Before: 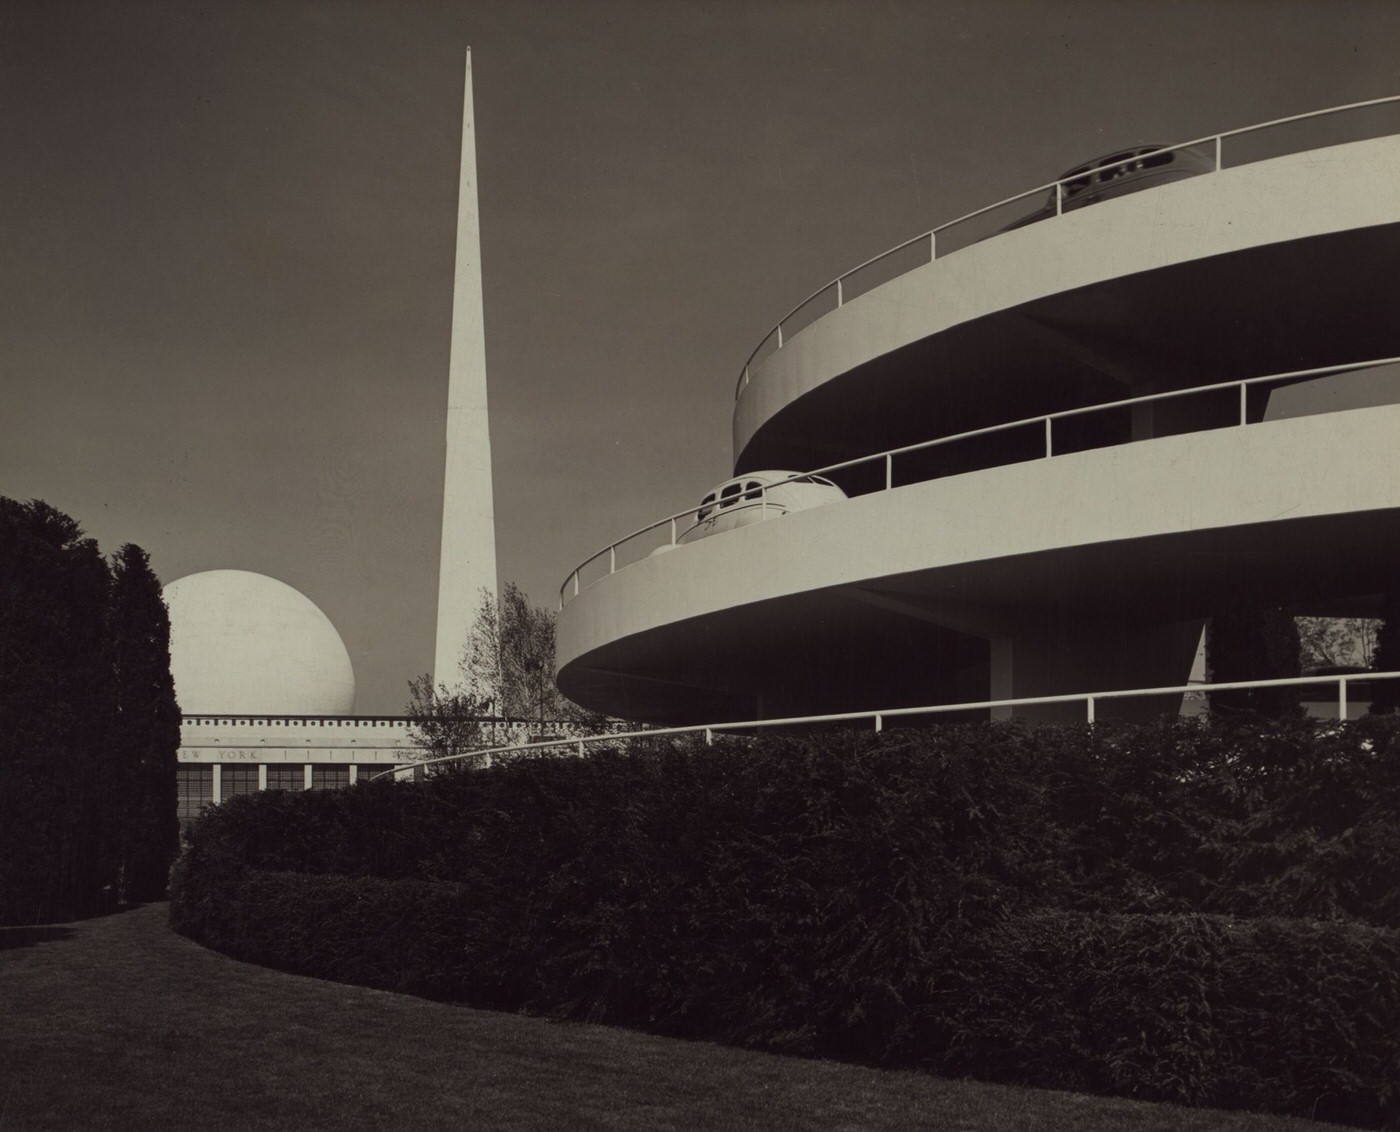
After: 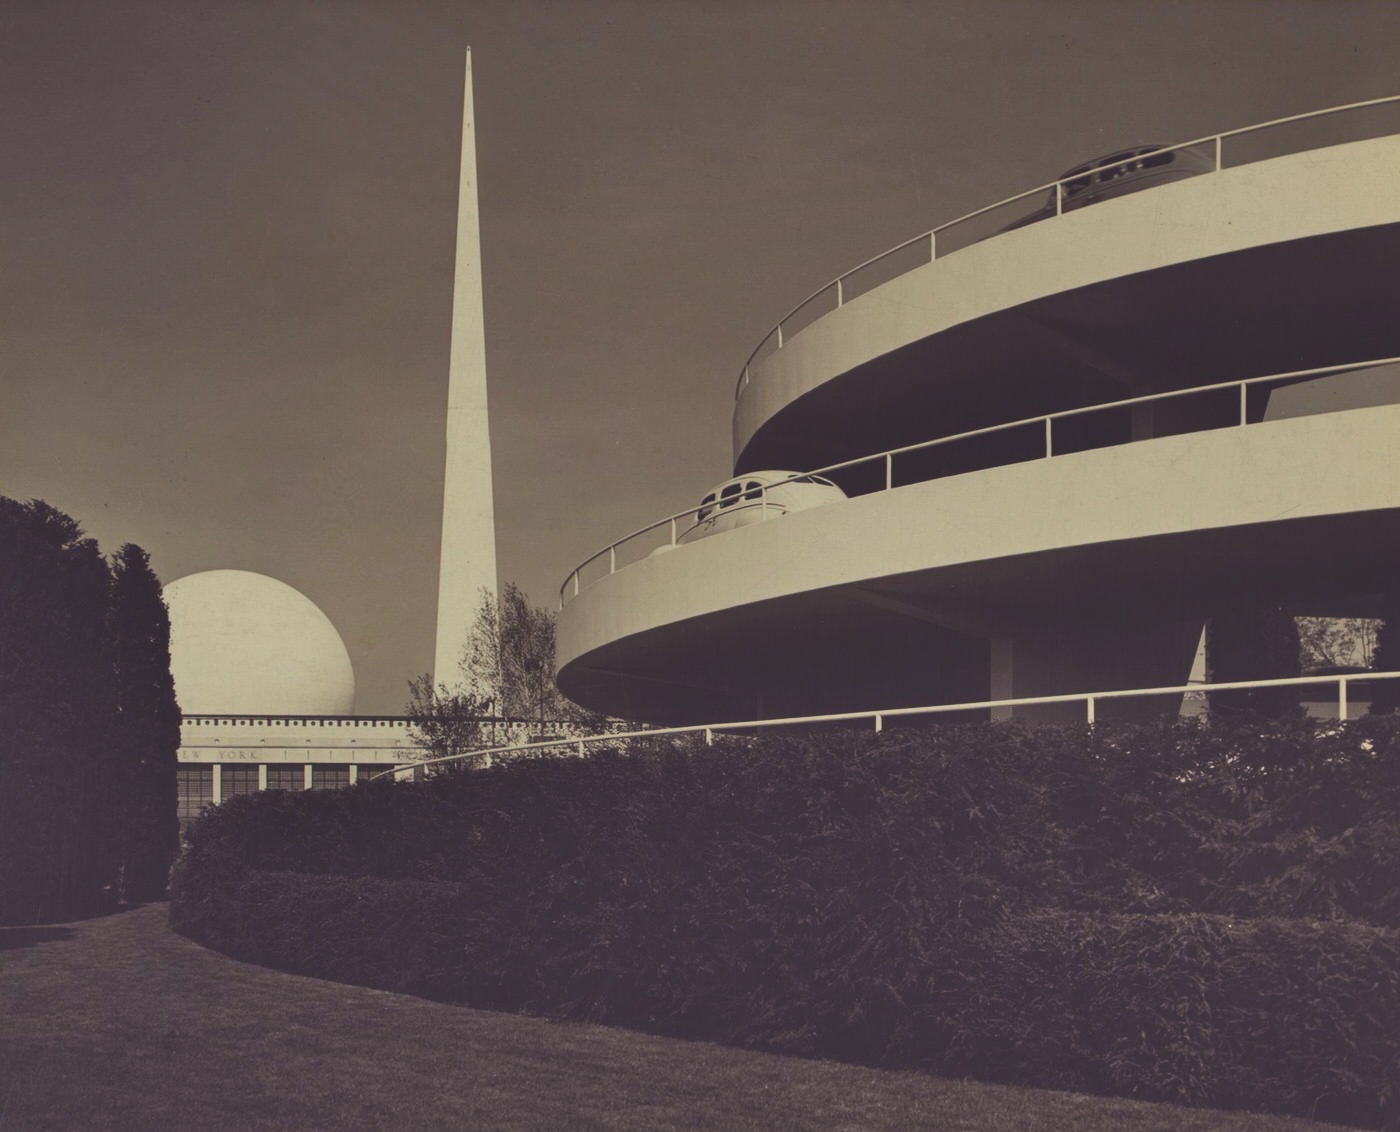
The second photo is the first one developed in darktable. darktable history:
shadows and highlights: low approximation 0.01, soften with gaussian
color balance rgb: shadows lift › chroma 3%, shadows lift › hue 280.8°, power › hue 330°, highlights gain › chroma 3%, highlights gain › hue 75.6°, global offset › luminance 2%, perceptual saturation grading › global saturation 20%, perceptual saturation grading › highlights -25%, perceptual saturation grading › shadows 50%, global vibrance 20.33%
